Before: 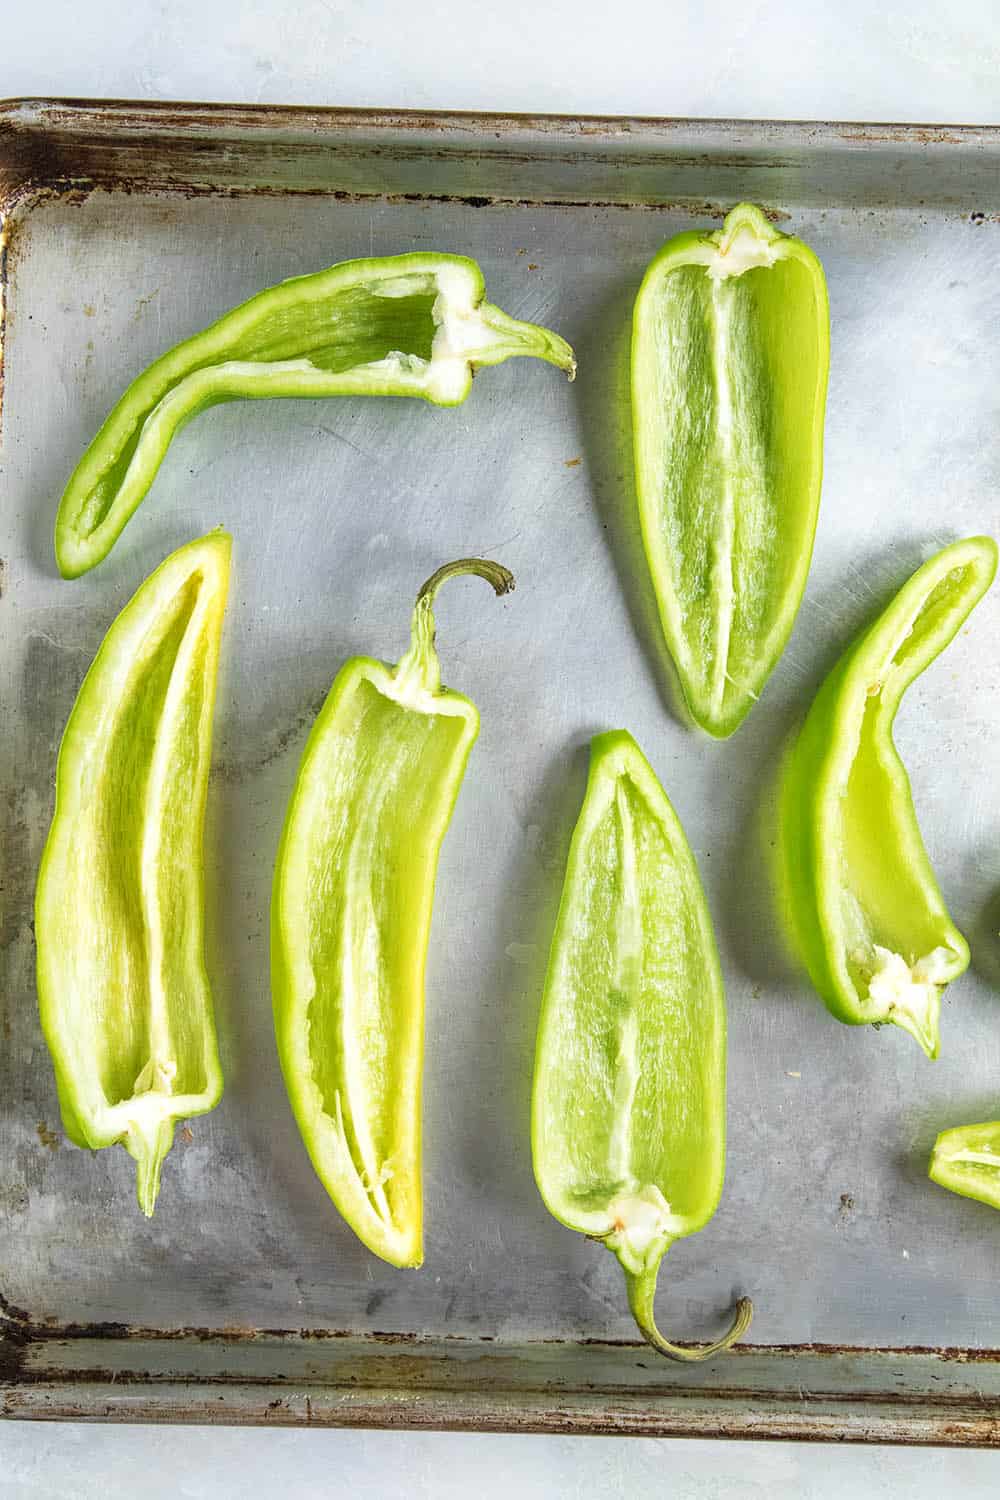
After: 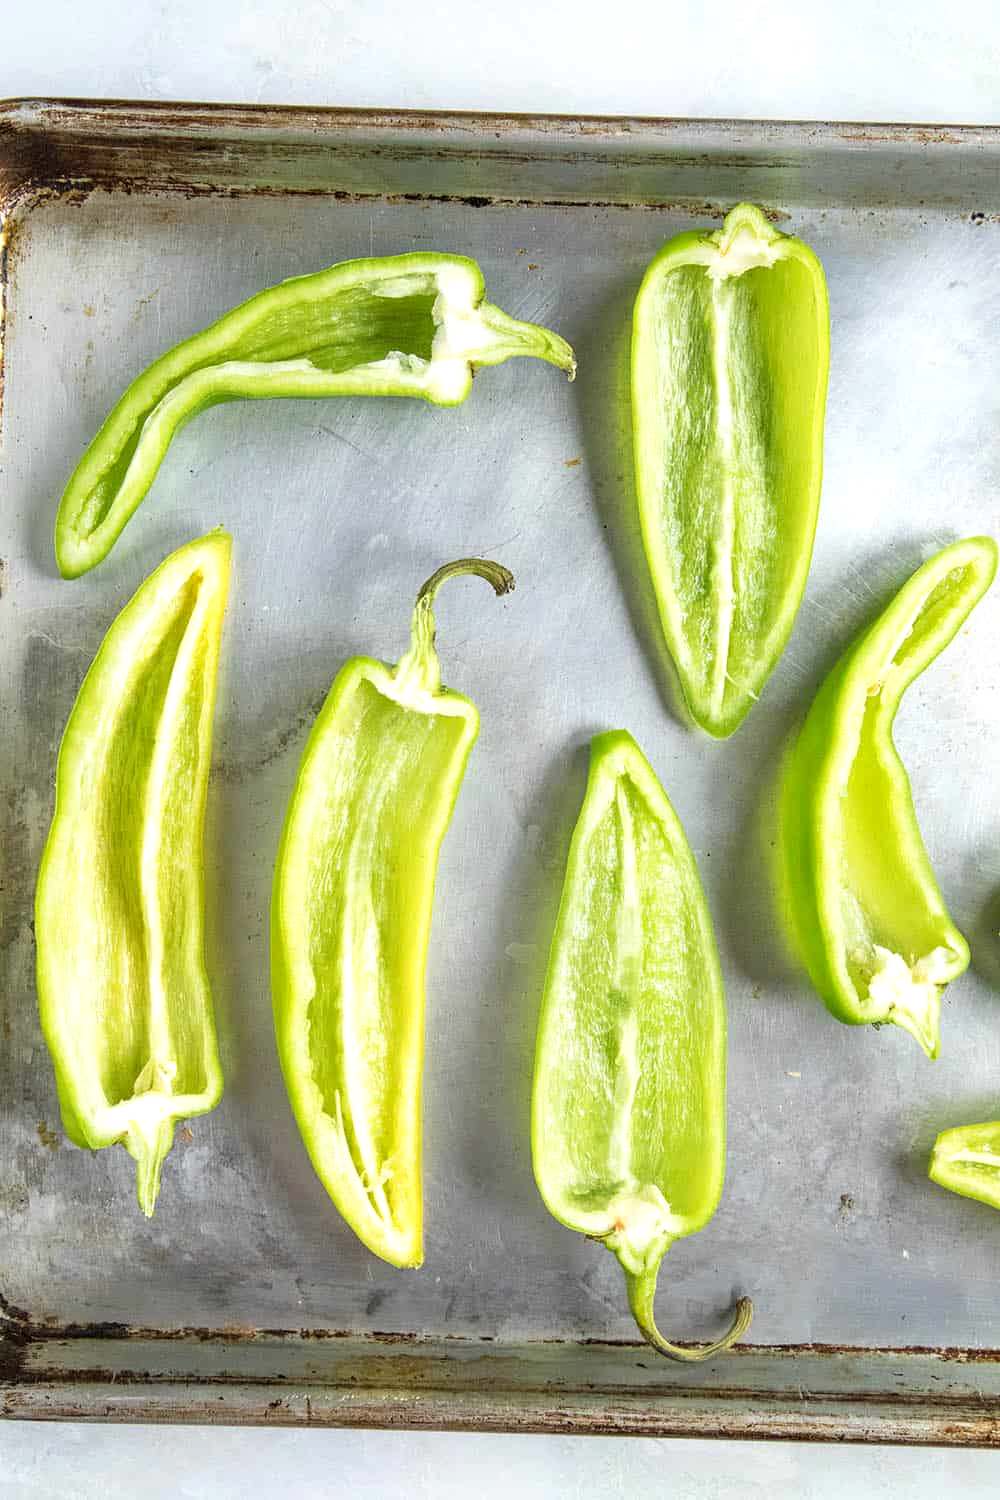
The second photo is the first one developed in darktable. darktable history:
exposure: black level correction 0.001, exposure 0.192 EV, compensate highlight preservation false
